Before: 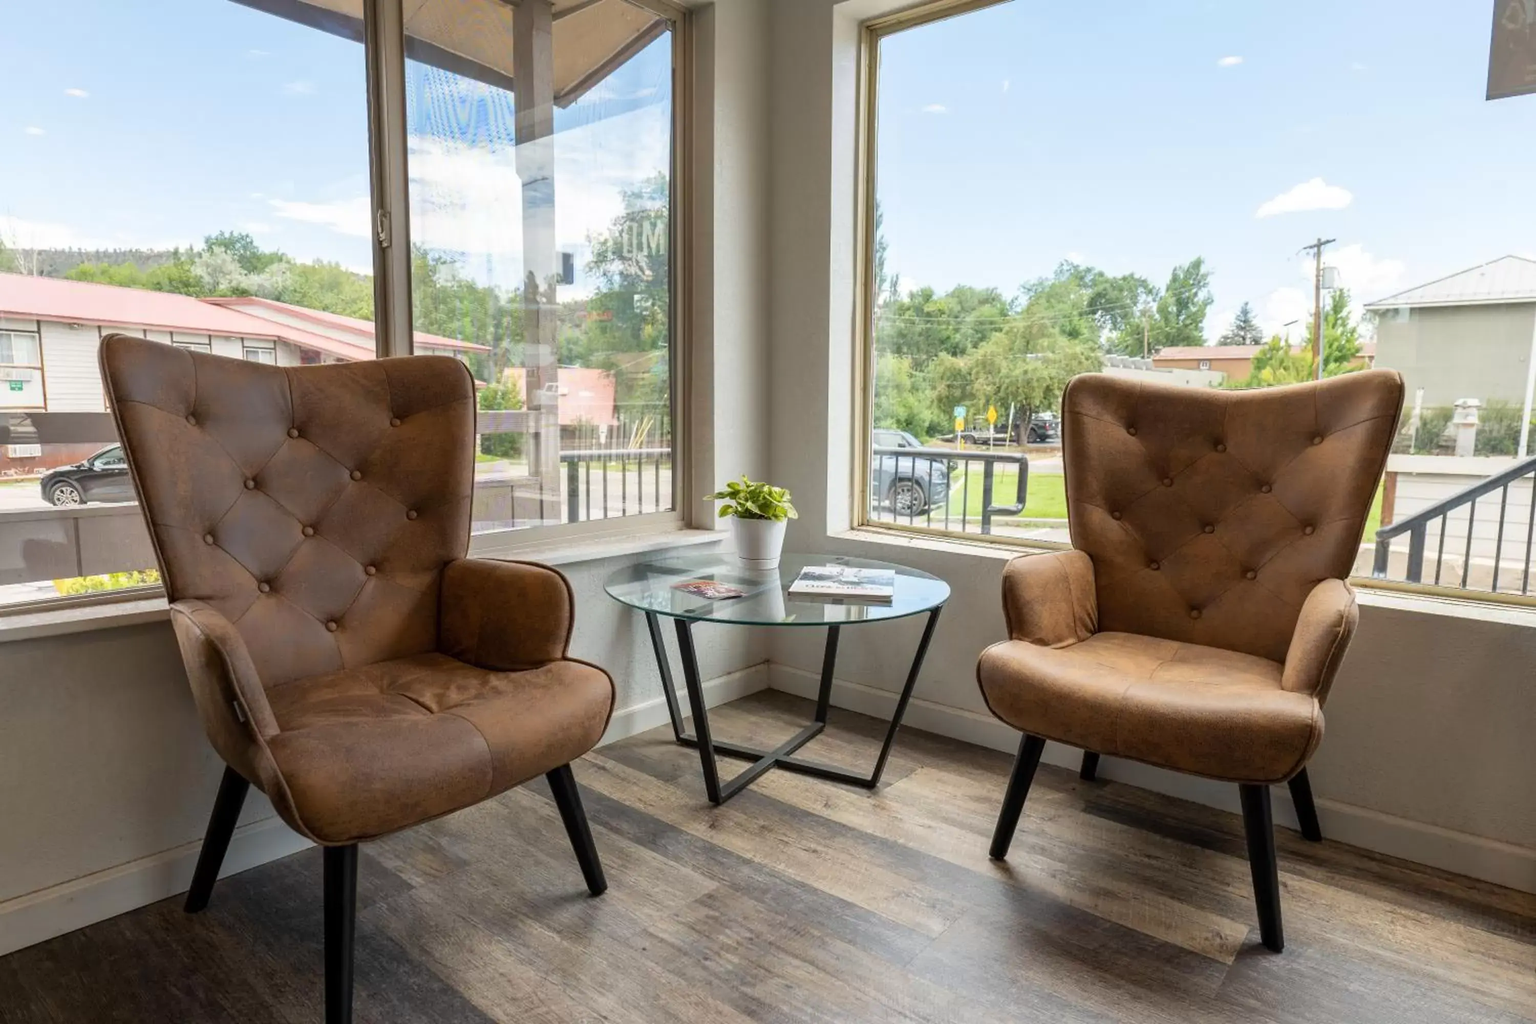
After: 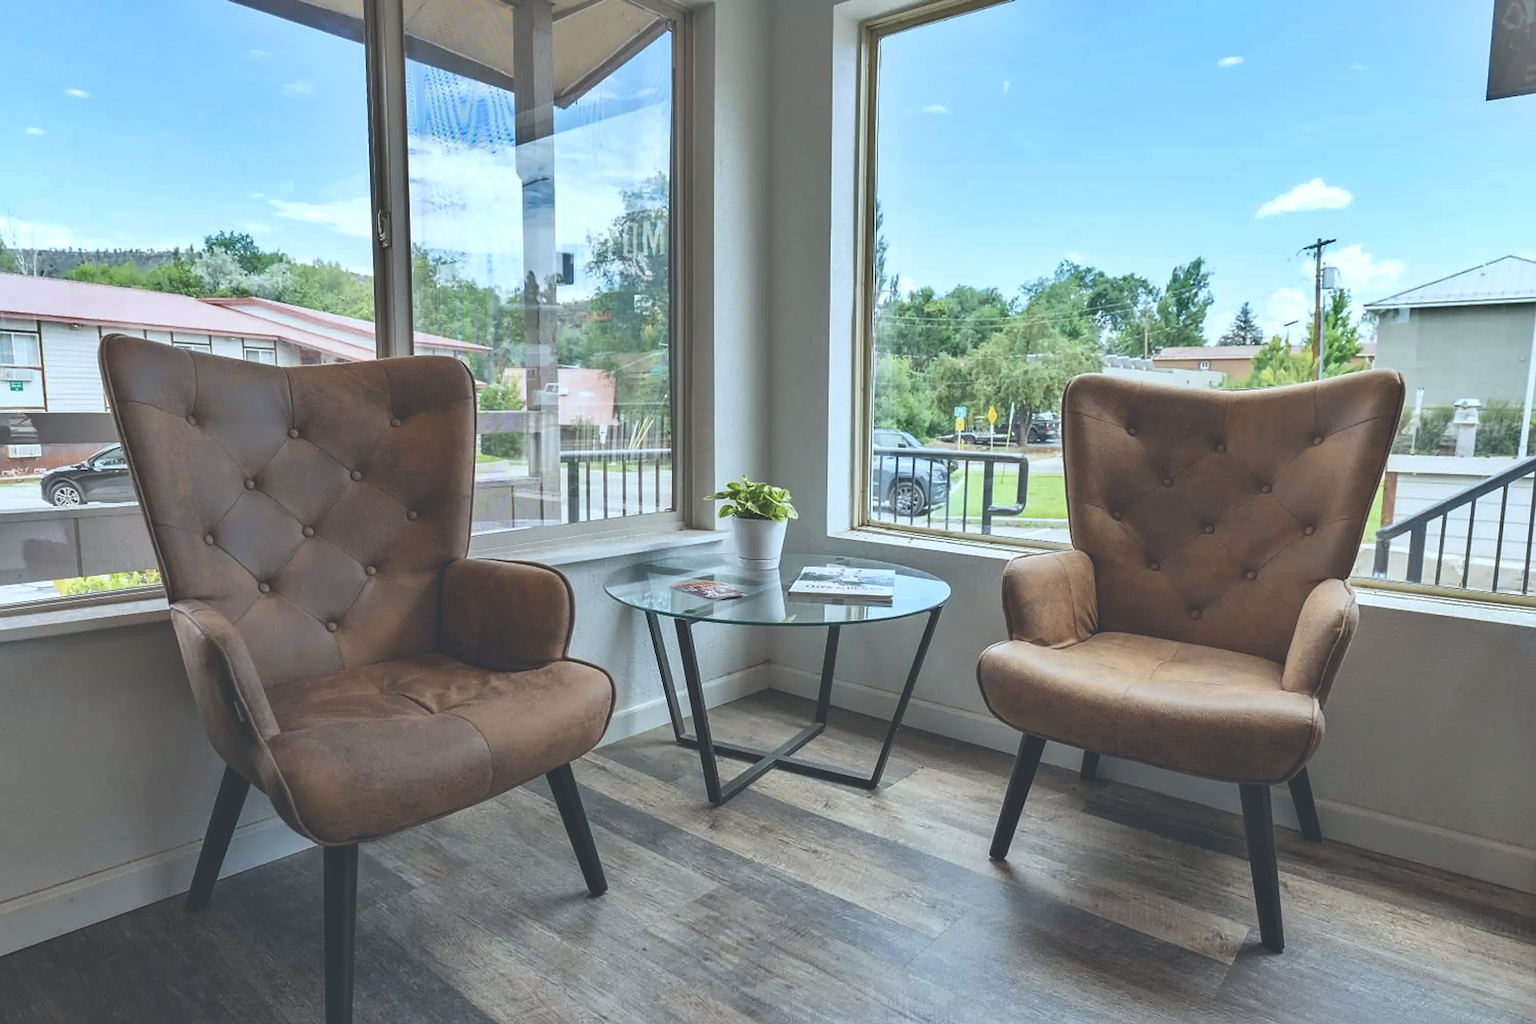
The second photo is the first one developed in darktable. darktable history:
shadows and highlights: shadows 39.56, highlights -53.19, highlights color adjustment 77.76%, low approximation 0.01, soften with gaussian
sharpen: on, module defaults
exposure: black level correction -0.032, compensate highlight preservation false
contrast brightness saturation: saturation -0.061
color calibration: illuminant F (fluorescent), F source F9 (Cool White Deluxe 4150 K) – high CRI, x 0.374, y 0.373, temperature 4151.4 K
